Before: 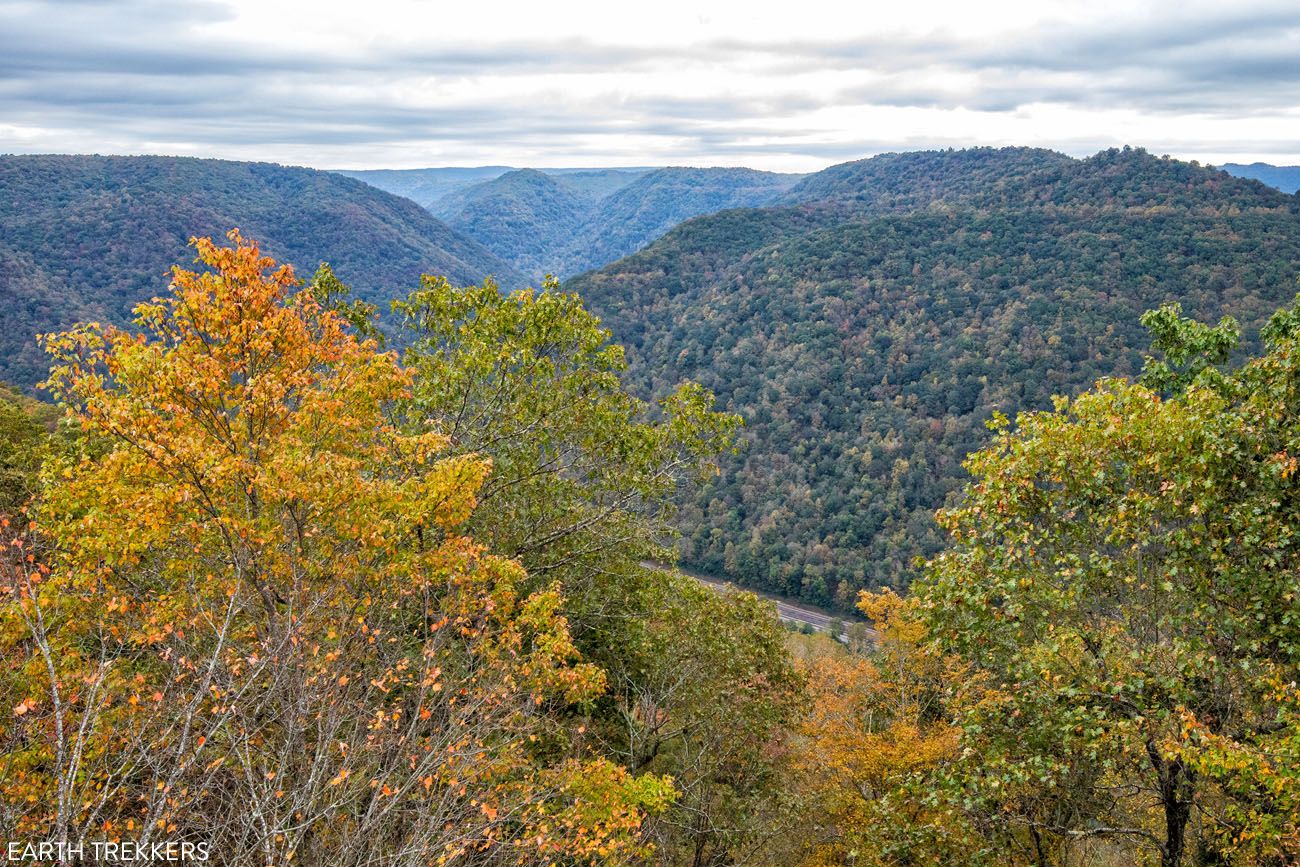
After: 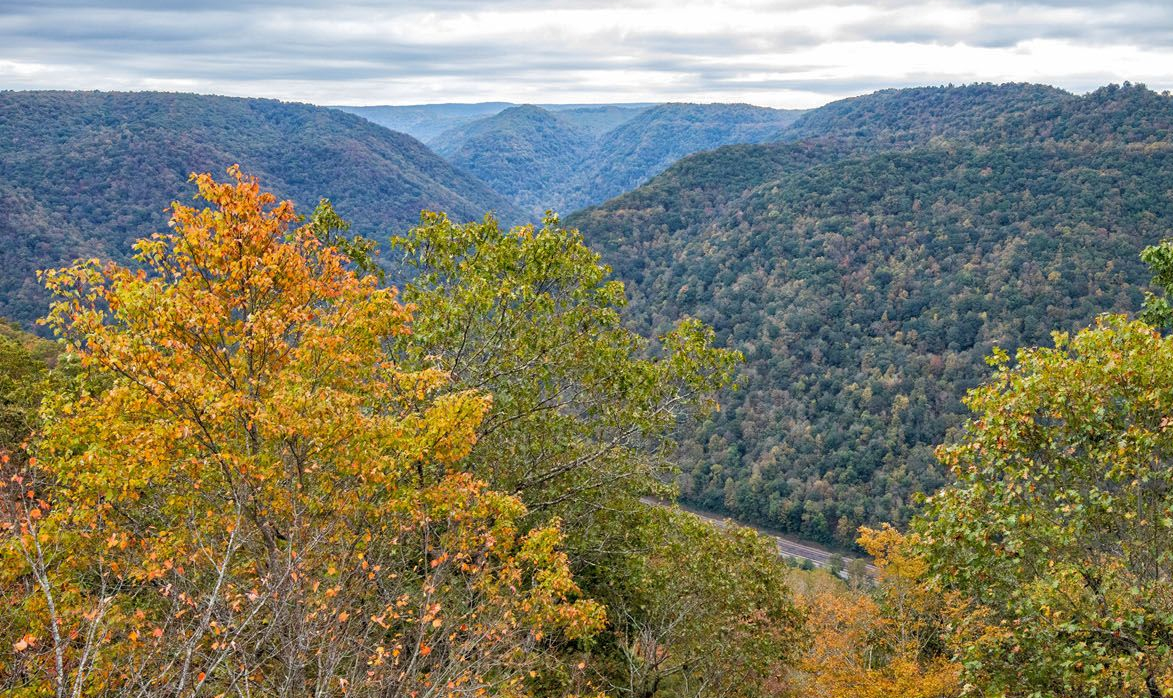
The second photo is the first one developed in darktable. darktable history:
crop: top 7.435%, right 9.749%, bottom 12.051%
shadows and highlights: shadows 24.92, highlights -24.36
